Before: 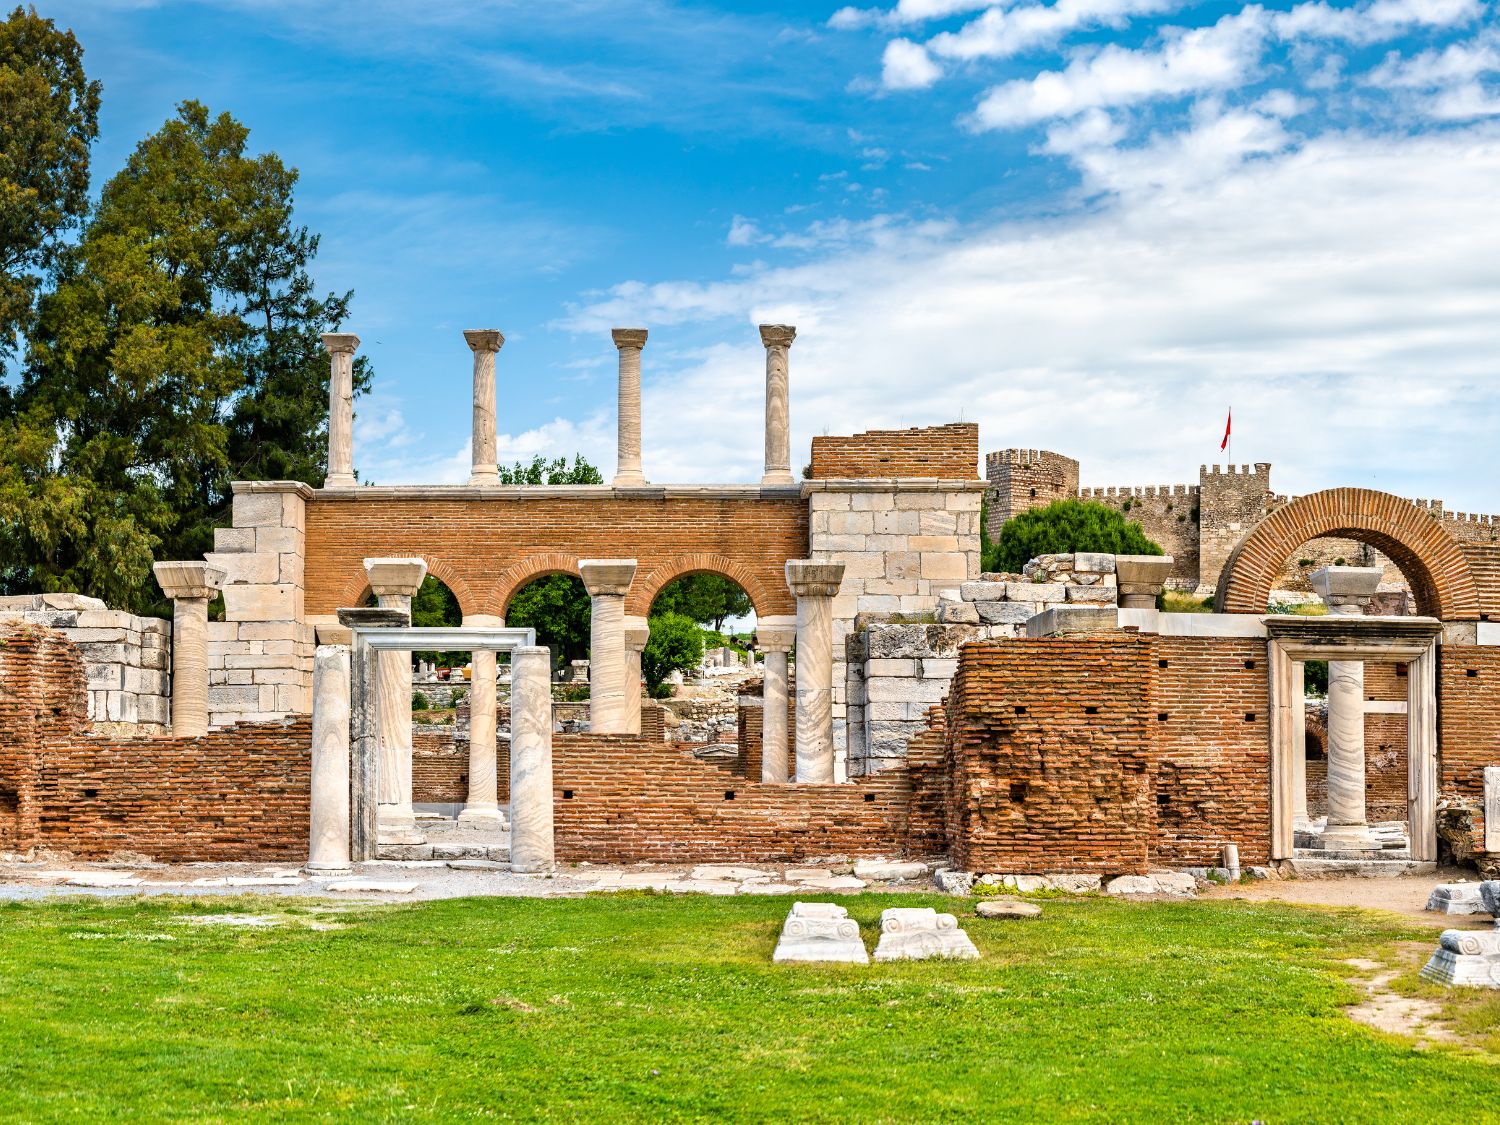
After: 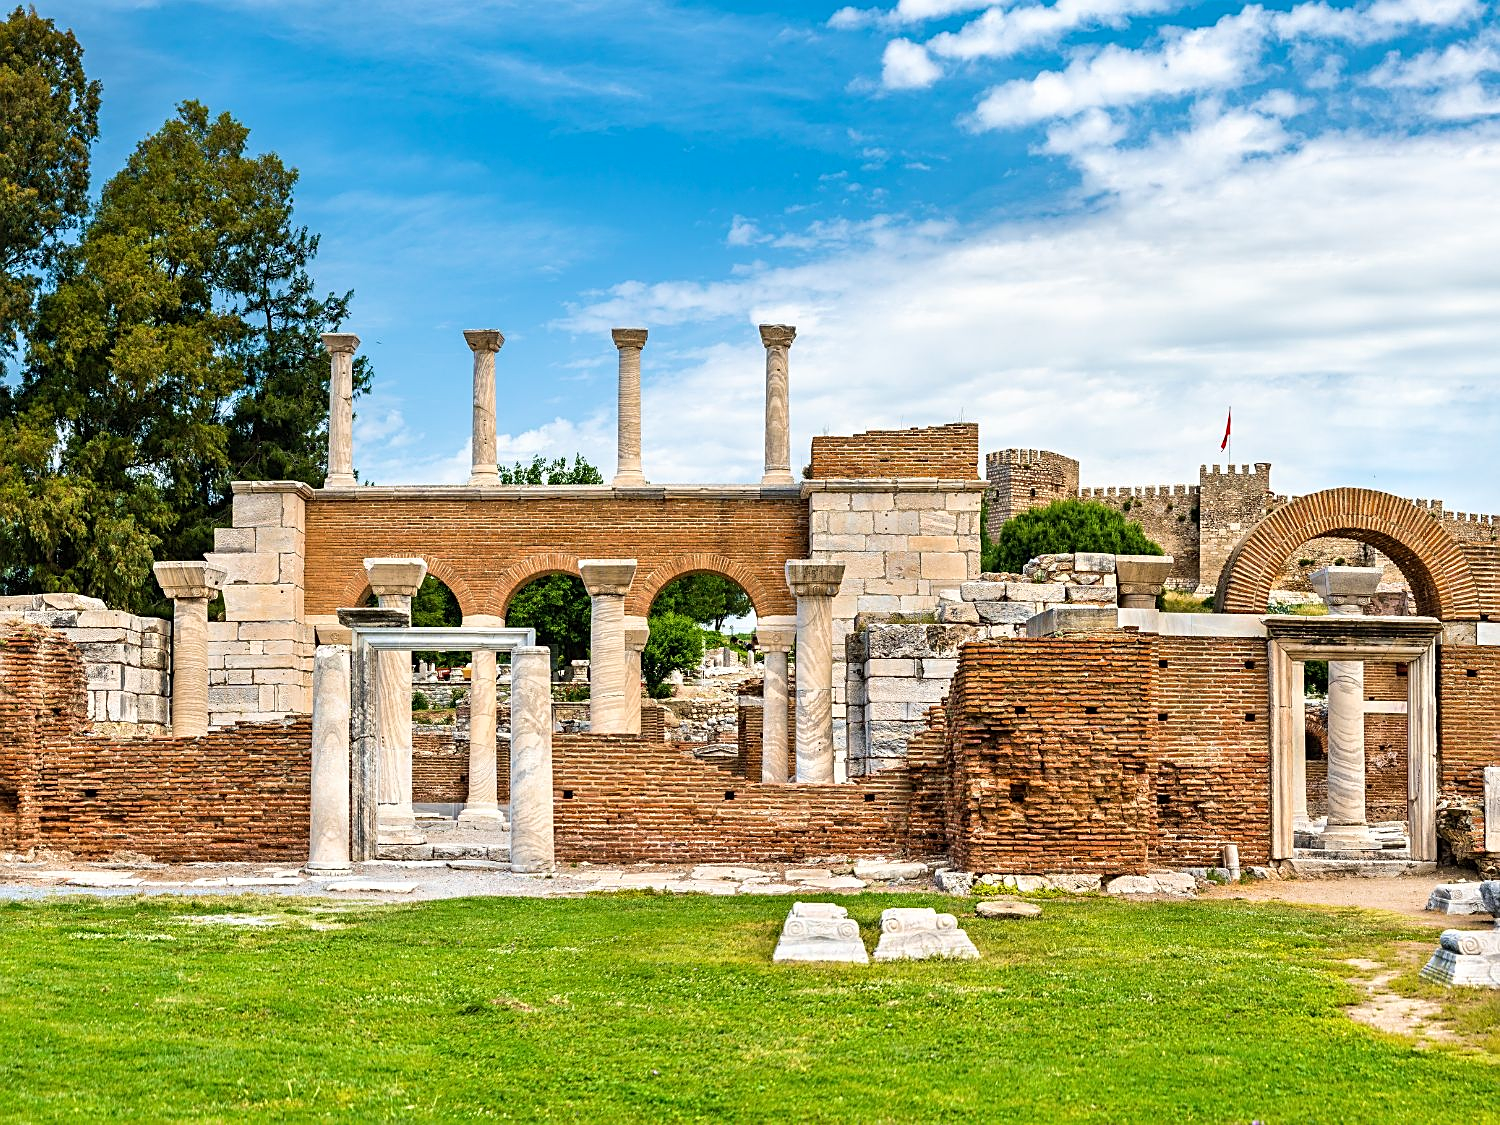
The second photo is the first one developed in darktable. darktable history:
sharpen: on, module defaults
velvia: strength 17%
fill light: on, module defaults
tone equalizer: on, module defaults
